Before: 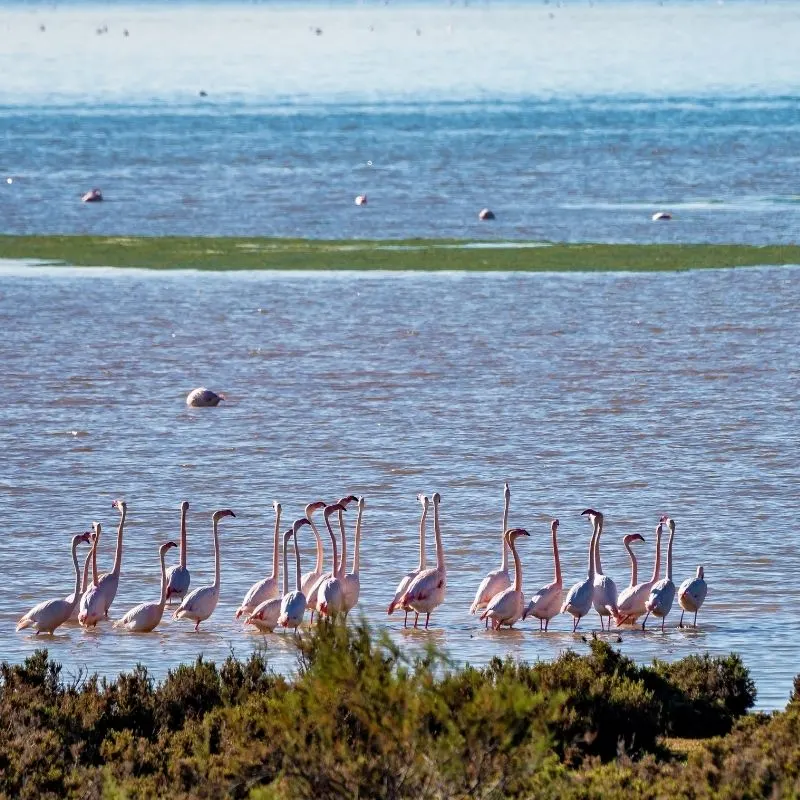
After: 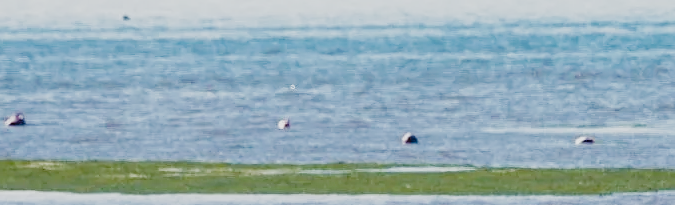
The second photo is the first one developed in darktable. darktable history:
crop and rotate: left 9.692%, top 9.541%, right 5.887%, bottom 64.756%
filmic rgb: black relative exposure -6.64 EV, white relative exposure 4.56 EV, hardness 3.23, add noise in highlights 0.001, preserve chrominance no, color science v4 (2020)
exposure: black level correction 0.001, exposure 0.499 EV, compensate exposure bias true, compensate highlight preservation false
tone curve: curves: ch0 [(0, 0) (0.003, 0.005) (0.011, 0.006) (0.025, 0.013) (0.044, 0.027) (0.069, 0.042) (0.1, 0.06) (0.136, 0.085) (0.177, 0.118) (0.224, 0.171) (0.277, 0.239) (0.335, 0.314) (0.399, 0.394) (0.468, 0.473) (0.543, 0.552) (0.623, 0.64) (0.709, 0.718) (0.801, 0.801) (0.898, 0.882) (1, 1)], preserve colors none
sharpen: amount 0.208
